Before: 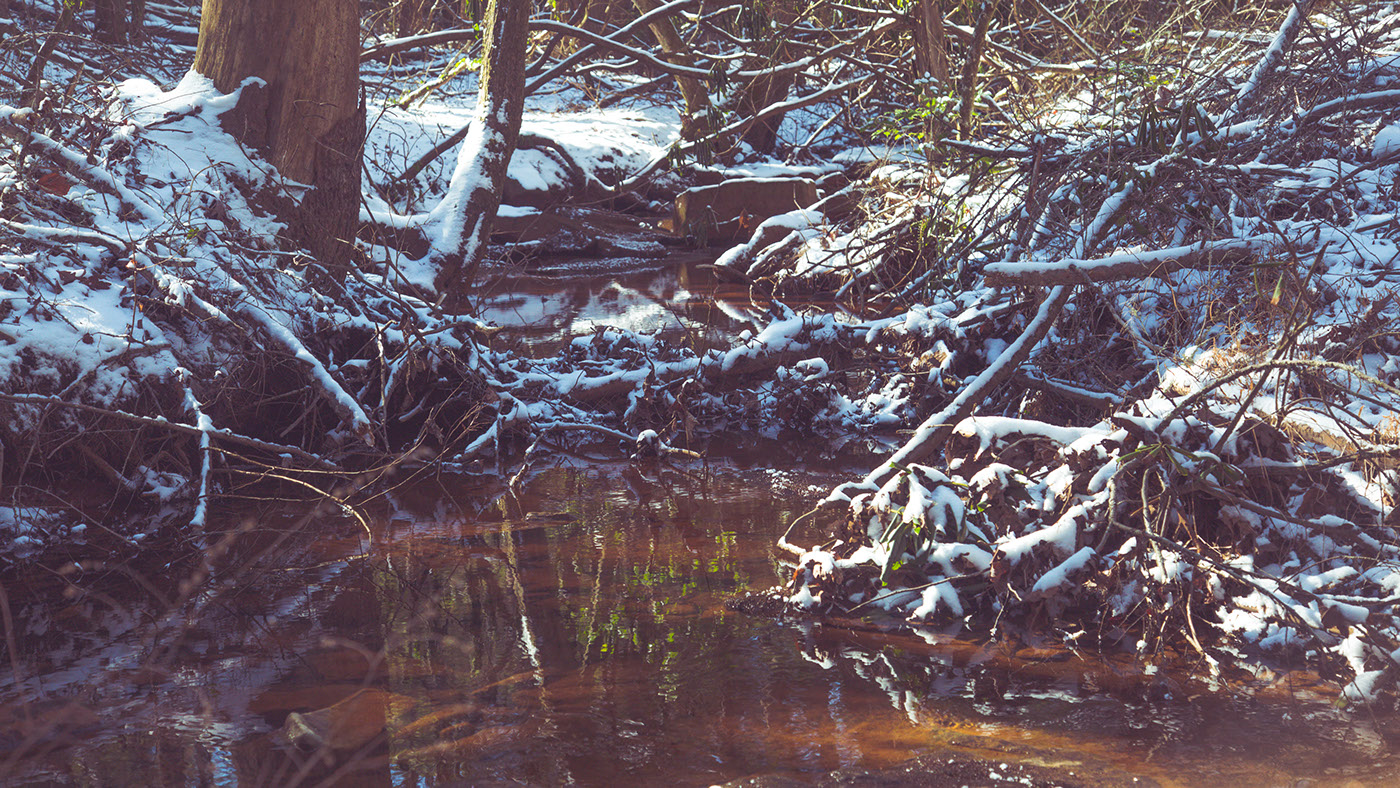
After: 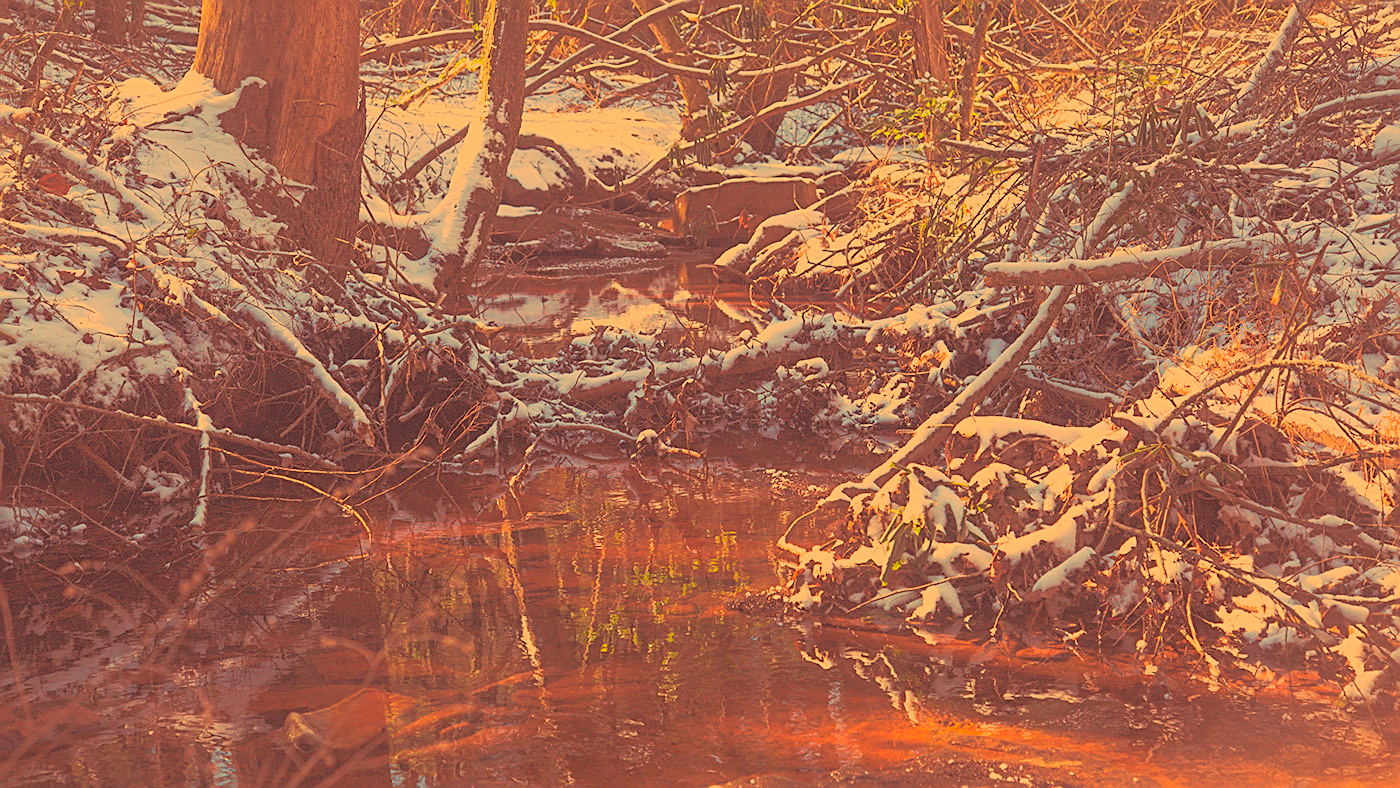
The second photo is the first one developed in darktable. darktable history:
sharpen: on, module defaults
white balance: red 1.467, blue 0.684
rgb curve: mode RGB, independent channels
global tonemap: drago (0.7, 100)
contrast brightness saturation: contrast 0.04, saturation 0.07
